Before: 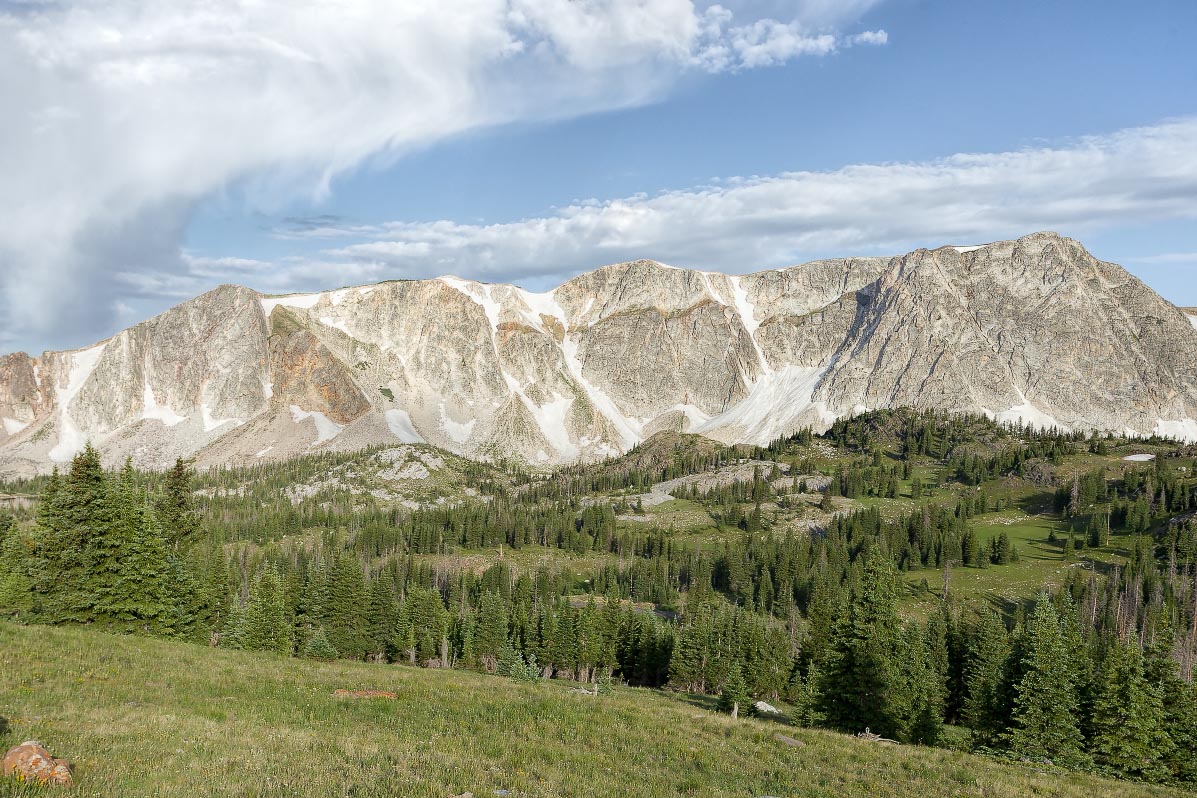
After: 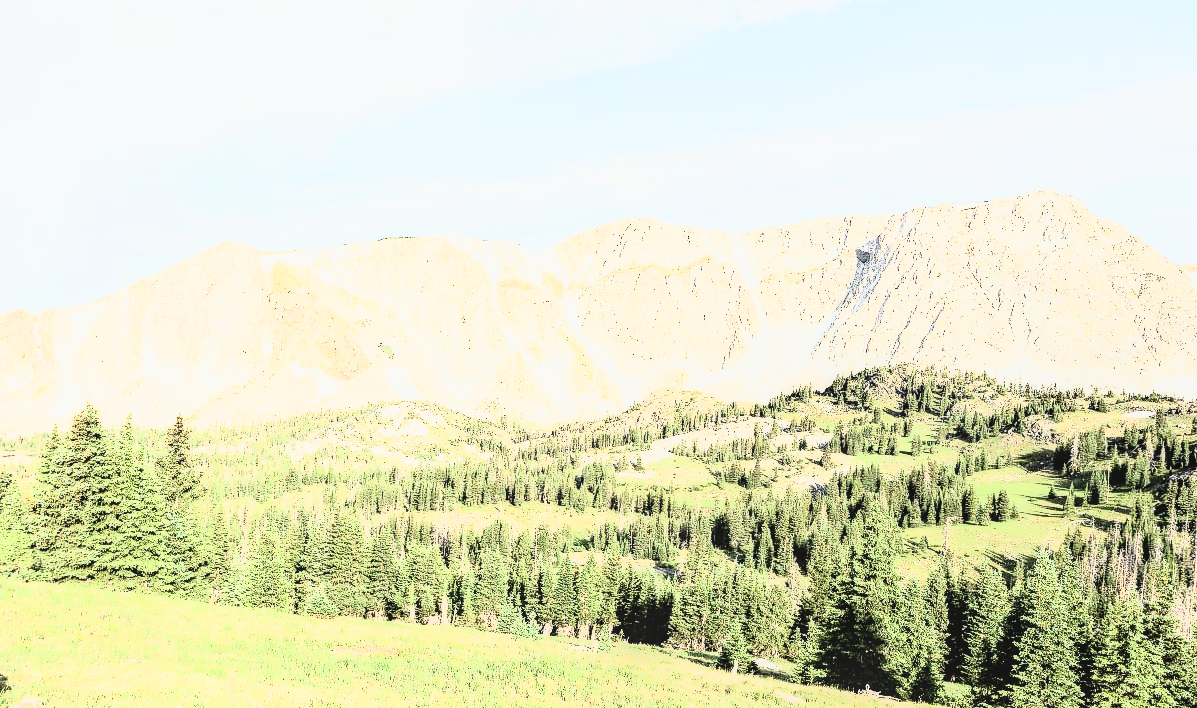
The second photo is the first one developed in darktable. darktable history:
local contrast: on, module defaults
exposure: black level correction 0, exposure 1.294 EV, compensate highlight preservation false
tone curve: curves: ch0 [(0.003, 0.029) (0.037, 0.036) (0.149, 0.117) (0.297, 0.318) (0.422, 0.474) (0.531, 0.6) (0.743, 0.809) (0.889, 0.941) (1, 0.98)]; ch1 [(0, 0) (0.305, 0.325) (0.453, 0.437) (0.482, 0.479) (0.501, 0.5) (0.506, 0.503) (0.564, 0.578) (0.587, 0.625) (0.666, 0.727) (1, 1)]; ch2 [(0, 0) (0.323, 0.277) (0.408, 0.399) (0.45, 0.48) (0.499, 0.502) (0.512, 0.523) (0.57, 0.595) (0.653, 0.671) (0.768, 0.744) (1, 1)], color space Lab, independent channels, preserve colors none
crop and rotate: top 5.49%, bottom 5.744%
haze removal: compatibility mode true, adaptive false
tone equalizer: on, module defaults
filmic rgb: black relative exposure -5.09 EV, white relative exposure 3.97 EV, hardness 2.89, contrast 1.393, highlights saturation mix -20.06%
contrast brightness saturation: contrast 0.419, brightness 0.562, saturation -0.209
